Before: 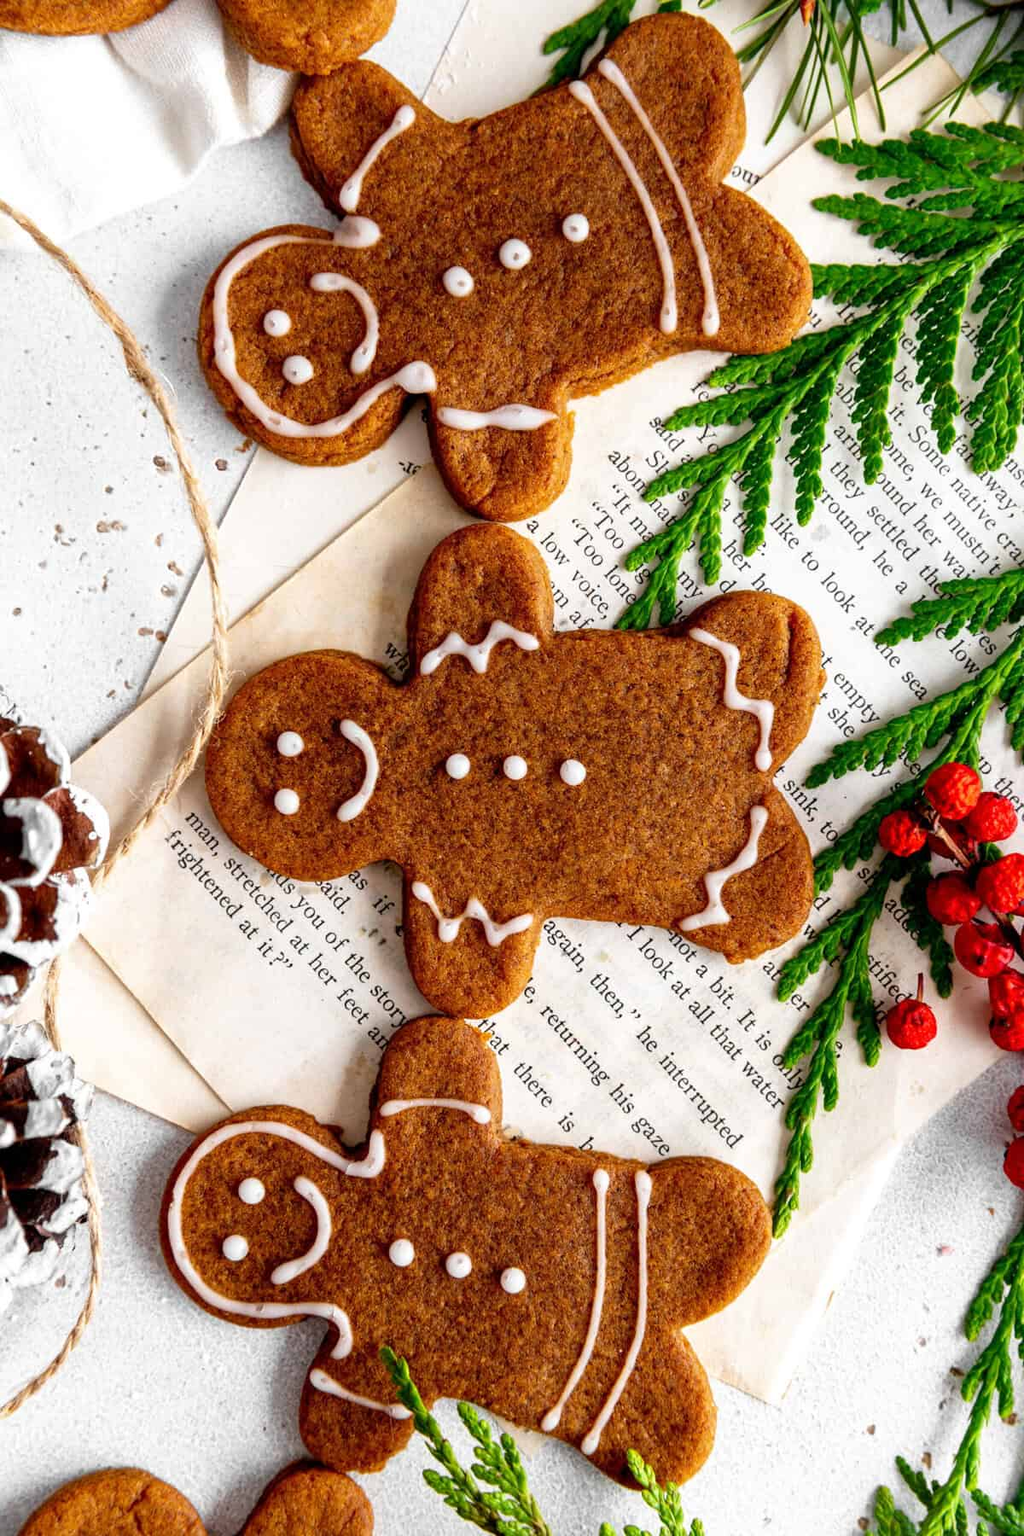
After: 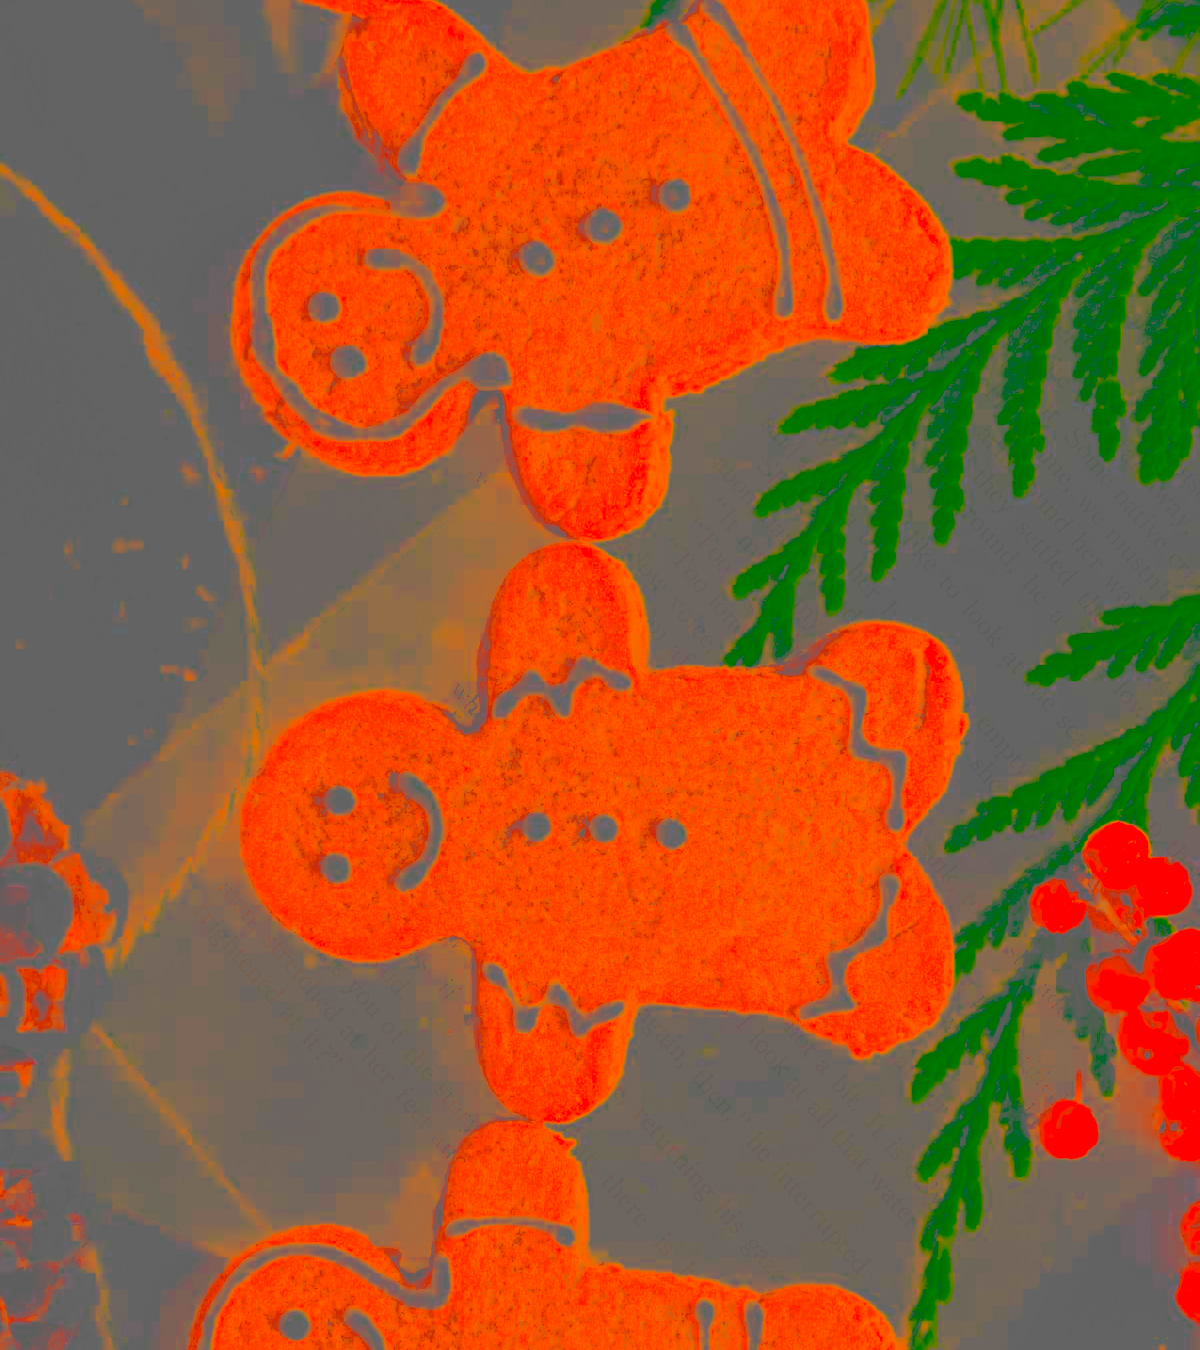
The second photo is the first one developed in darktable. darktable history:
exposure: black level correction 0.009, exposure 0.015 EV, compensate highlight preservation false
local contrast: highlights 60%, shadows 64%, detail 160%
contrast brightness saturation: contrast -0.985, brightness -0.174, saturation 0.741
sharpen: on, module defaults
crop: top 3.99%, bottom 21.003%
color zones: curves: ch0 [(0.018, 0.548) (0.197, 0.654) (0.425, 0.447) (0.605, 0.658) (0.732, 0.579)]; ch1 [(0.105, 0.531) (0.224, 0.531) (0.386, 0.39) (0.618, 0.456) (0.732, 0.456) (0.956, 0.421)]; ch2 [(0.039, 0.583) (0.215, 0.465) (0.399, 0.544) (0.465, 0.548) (0.614, 0.447) (0.724, 0.43) (0.882, 0.623) (0.956, 0.632)]
shadows and highlights: low approximation 0.01, soften with gaussian
